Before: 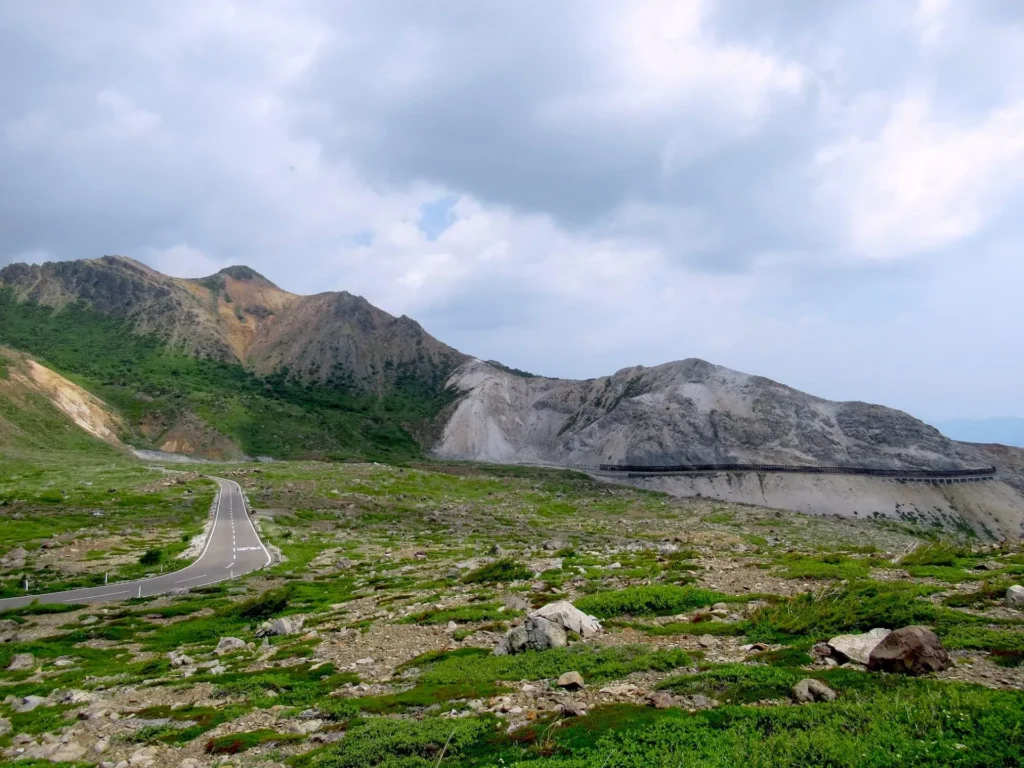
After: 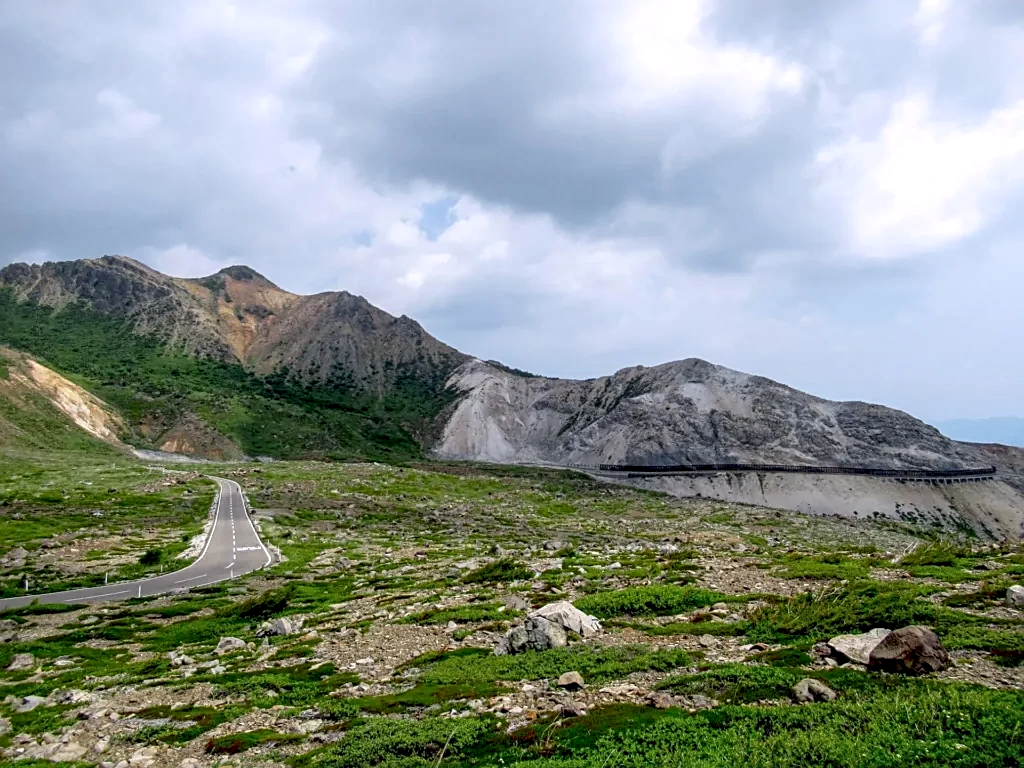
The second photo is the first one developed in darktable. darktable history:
local contrast: detail 140%
sharpen: on, module defaults
